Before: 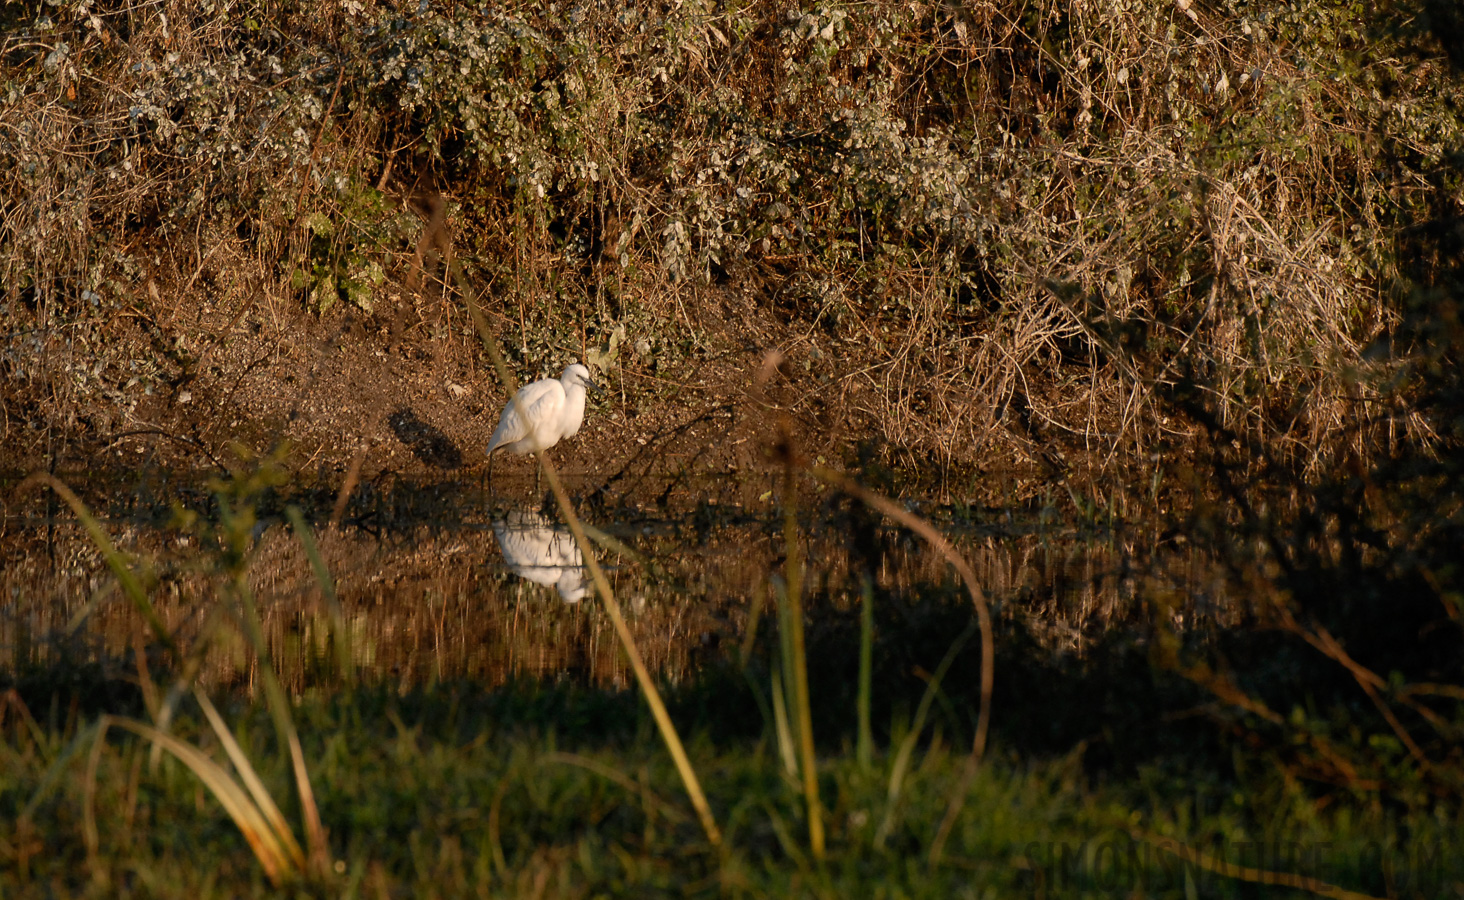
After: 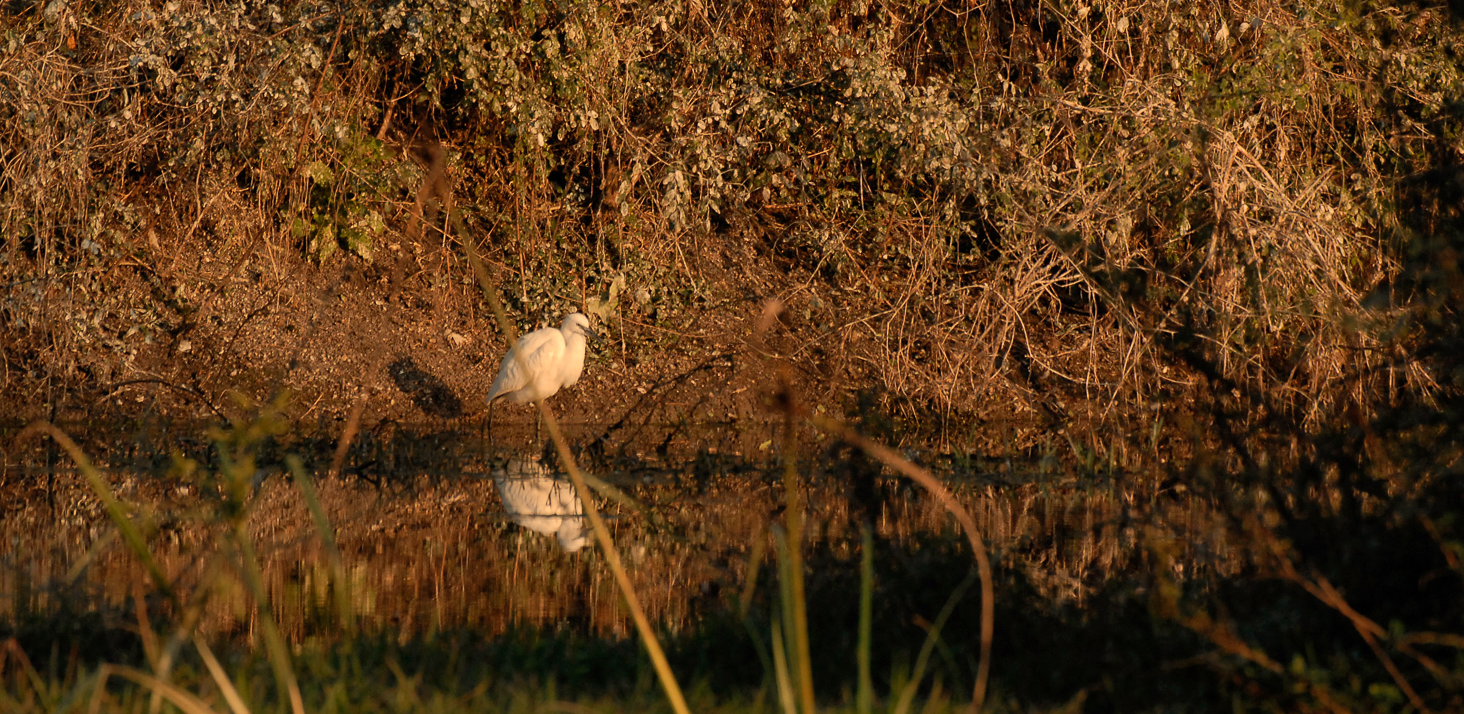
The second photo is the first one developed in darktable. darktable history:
shadows and highlights: shadows 25, white point adjustment -3, highlights -30
crop and rotate: top 5.667%, bottom 14.937%
white balance: red 1.123, blue 0.83
